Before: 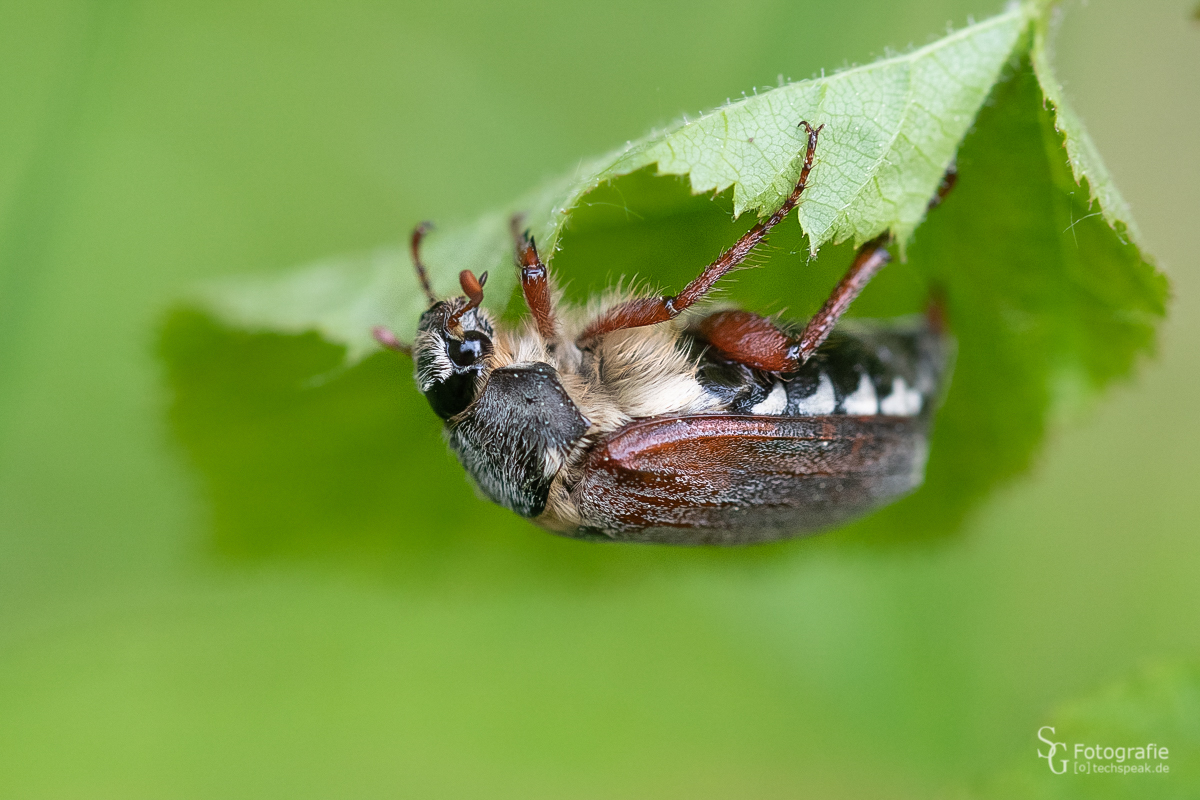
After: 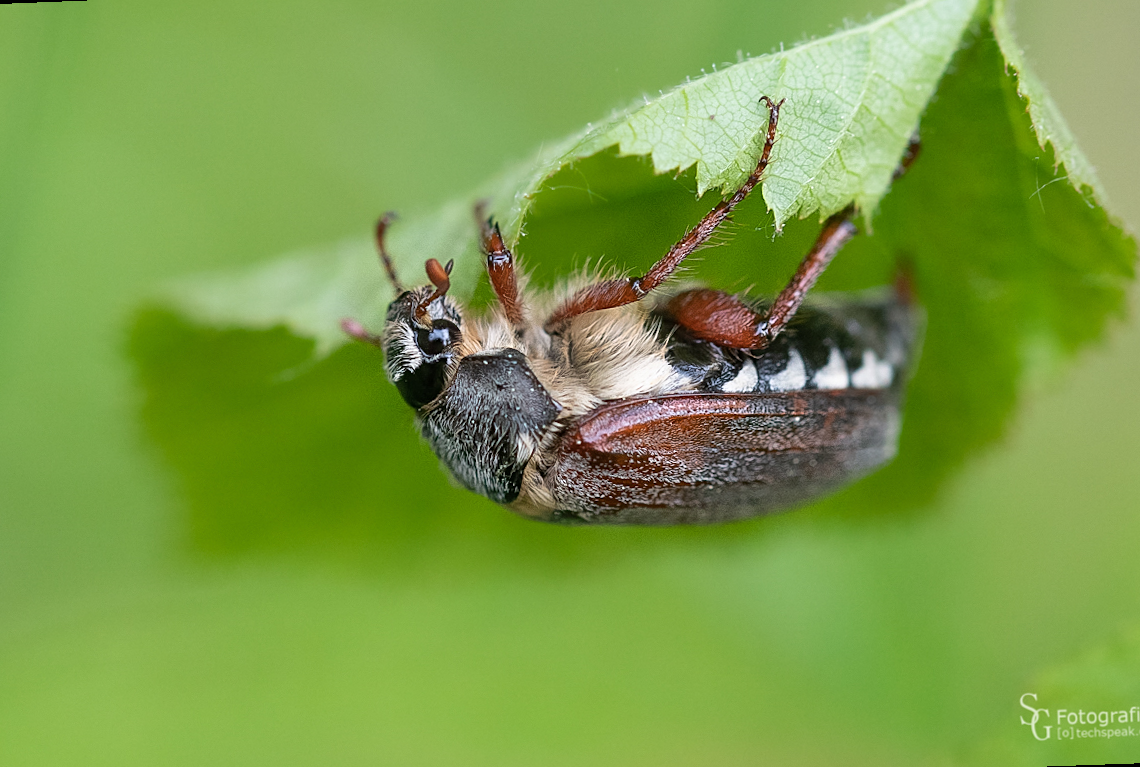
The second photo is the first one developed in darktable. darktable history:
sharpen: amount 0.2
rotate and perspective: rotation -2.12°, lens shift (vertical) 0.009, lens shift (horizontal) -0.008, automatic cropping original format, crop left 0.036, crop right 0.964, crop top 0.05, crop bottom 0.959
